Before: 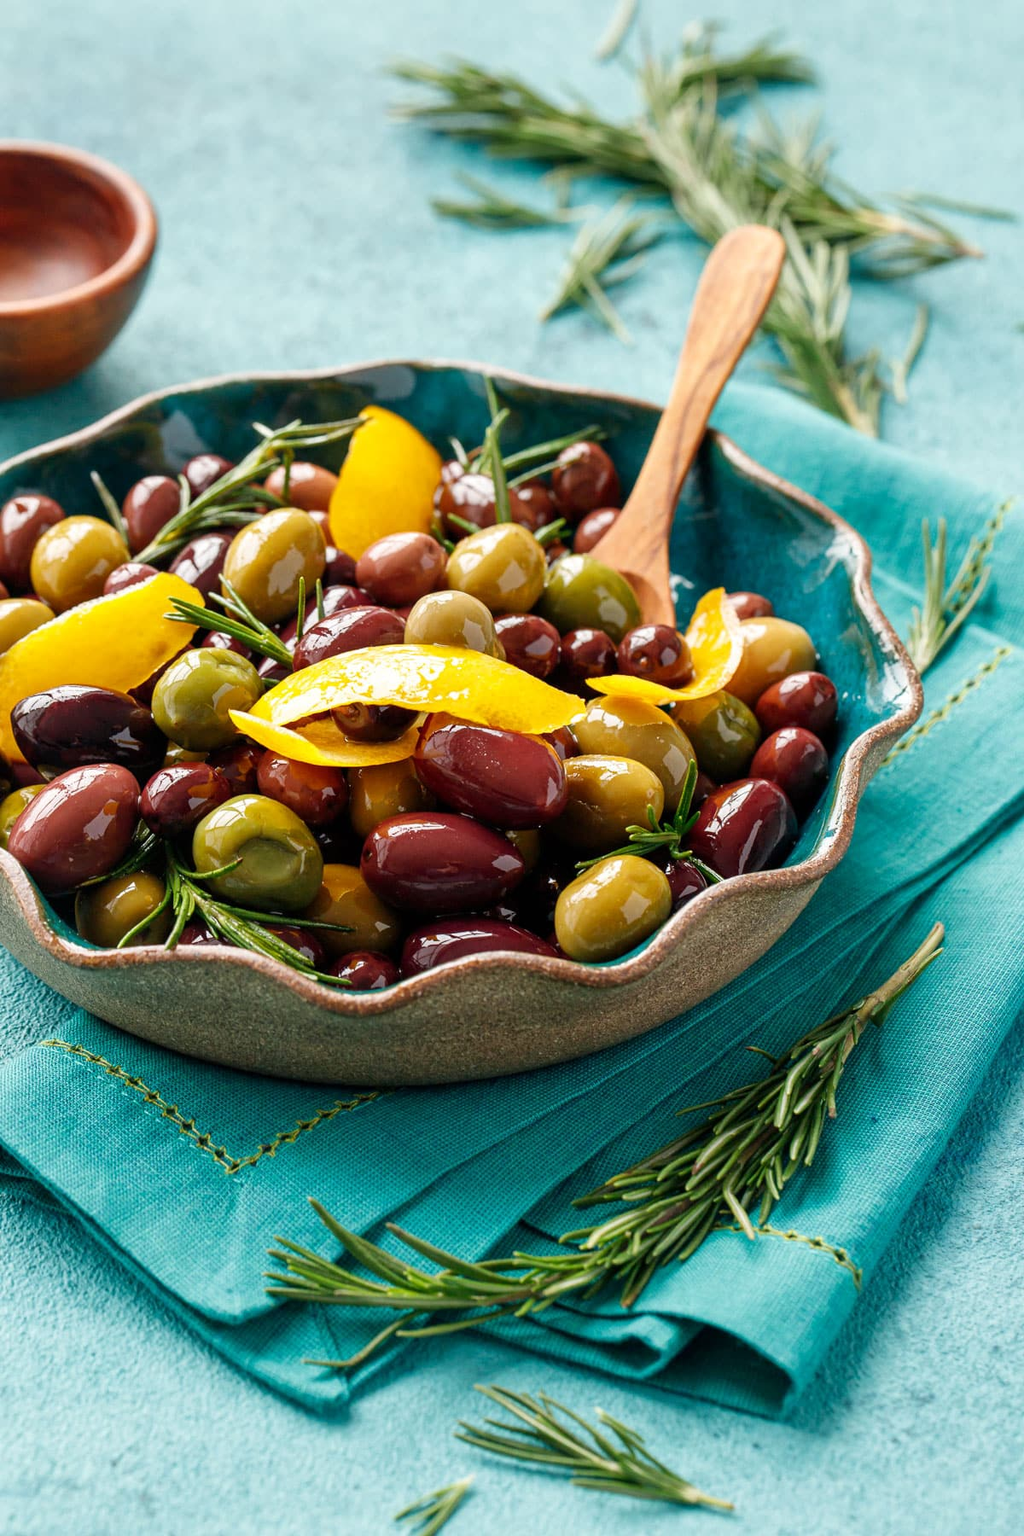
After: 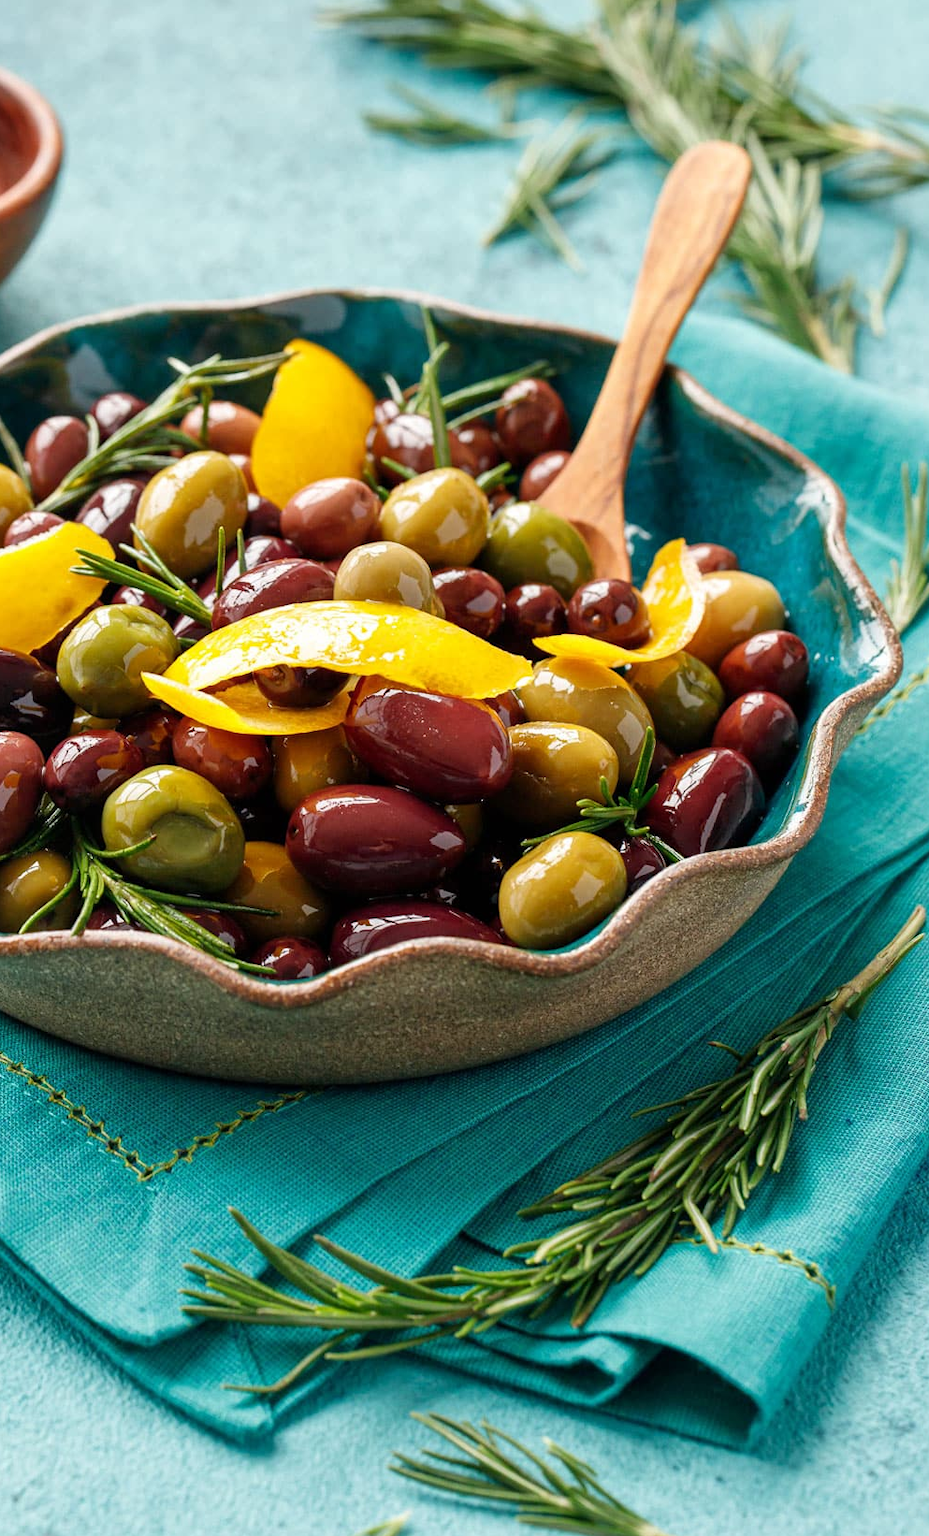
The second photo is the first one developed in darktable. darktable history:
crop: left 9.83%, top 6.295%, right 7.319%, bottom 2.449%
